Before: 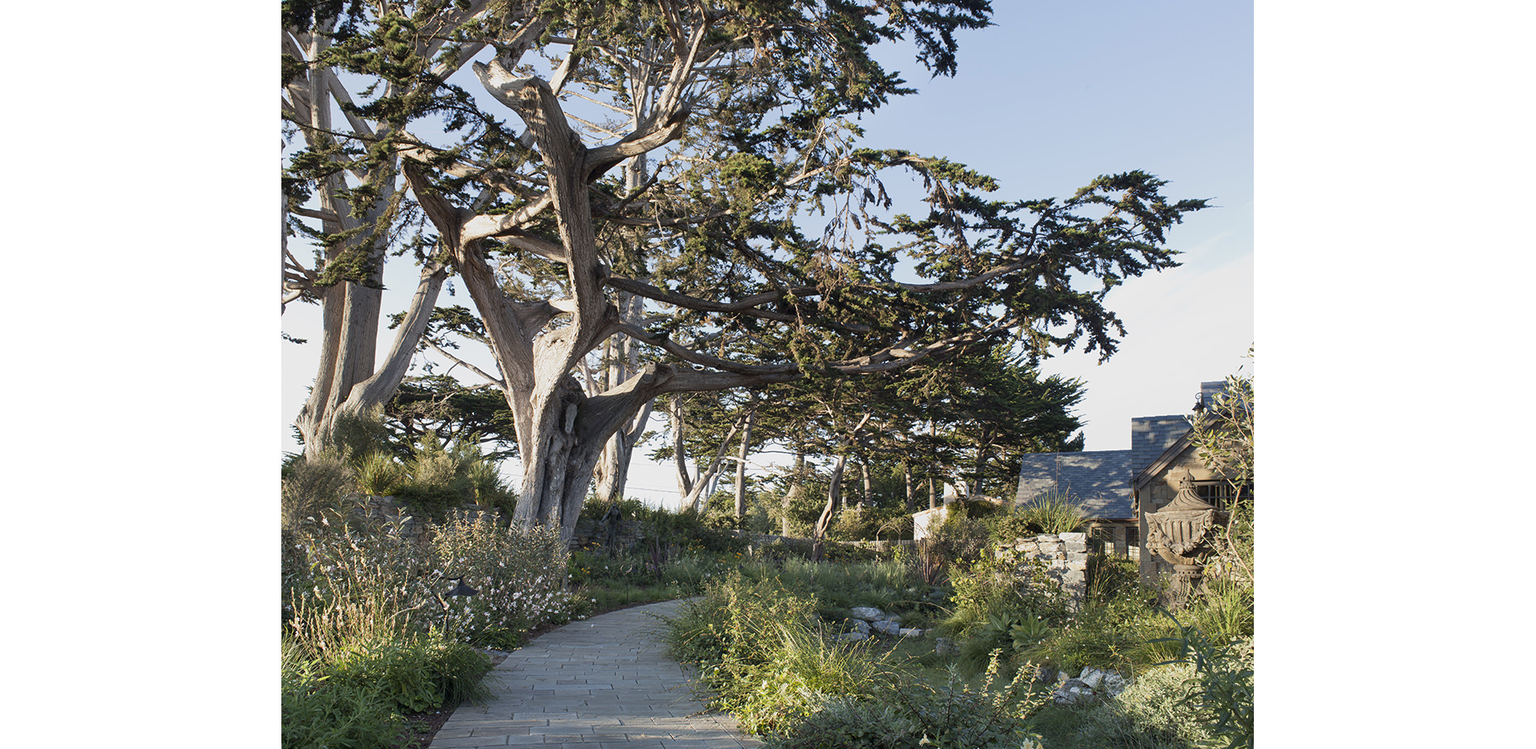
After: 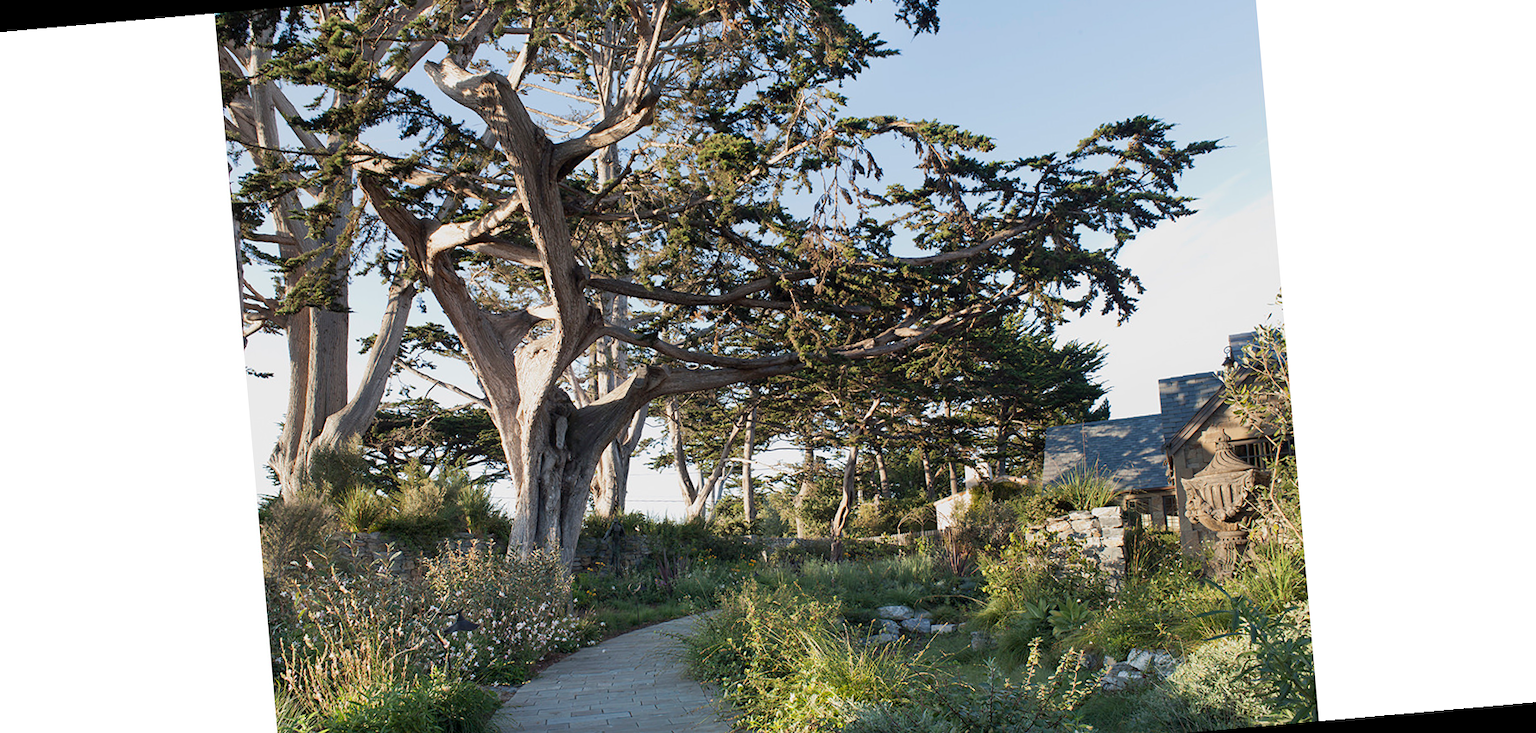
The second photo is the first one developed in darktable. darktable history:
rotate and perspective: rotation -5°, crop left 0.05, crop right 0.952, crop top 0.11, crop bottom 0.89
tone curve: curves: ch0 [(0, 0) (0.003, 0.003) (0.011, 0.011) (0.025, 0.025) (0.044, 0.044) (0.069, 0.069) (0.1, 0.099) (0.136, 0.135) (0.177, 0.176) (0.224, 0.223) (0.277, 0.275) (0.335, 0.333) (0.399, 0.396) (0.468, 0.465) (0.543, 0.546) (0.623, 0.625) (0.709, 0.711) (0.801, 0.802) (0.898, 0.898) (1, 1)], preserve colors none
